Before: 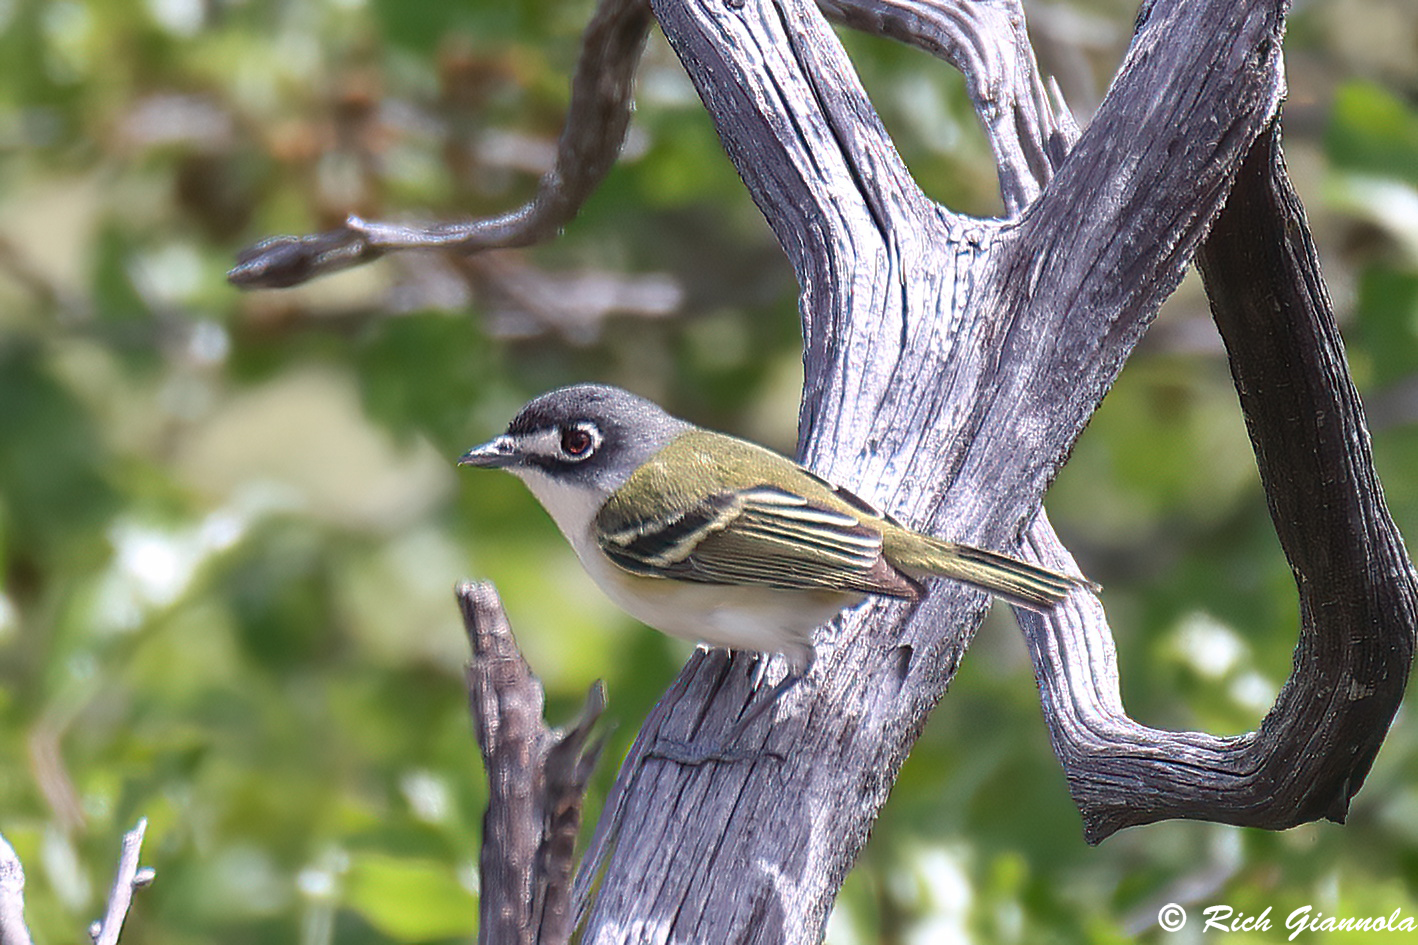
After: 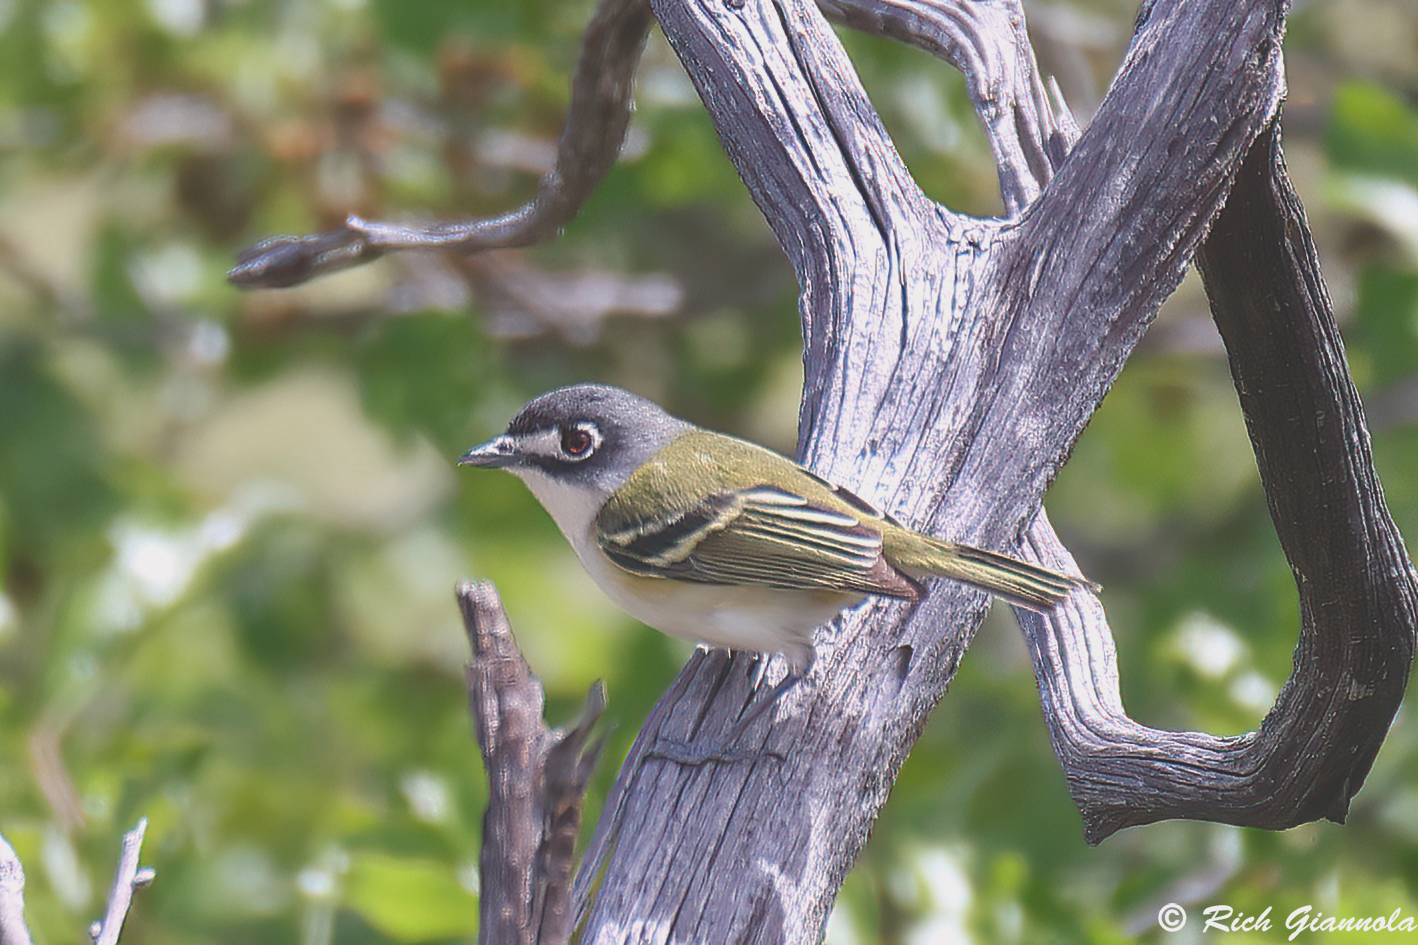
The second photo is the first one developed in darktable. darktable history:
color balance rgb: highlights gain › chroma 0.211%, highlights gain › hue 330.42°, global offset › luminance 1.986%, perceptual saturation grading › global saturation 1.501%, perceptual saturation grading › highlights -1.675%, perceptual saturation grading › mid-tones 3.754%, perceptual saturation grading › shadows 7.321%, contrast -10.41%
